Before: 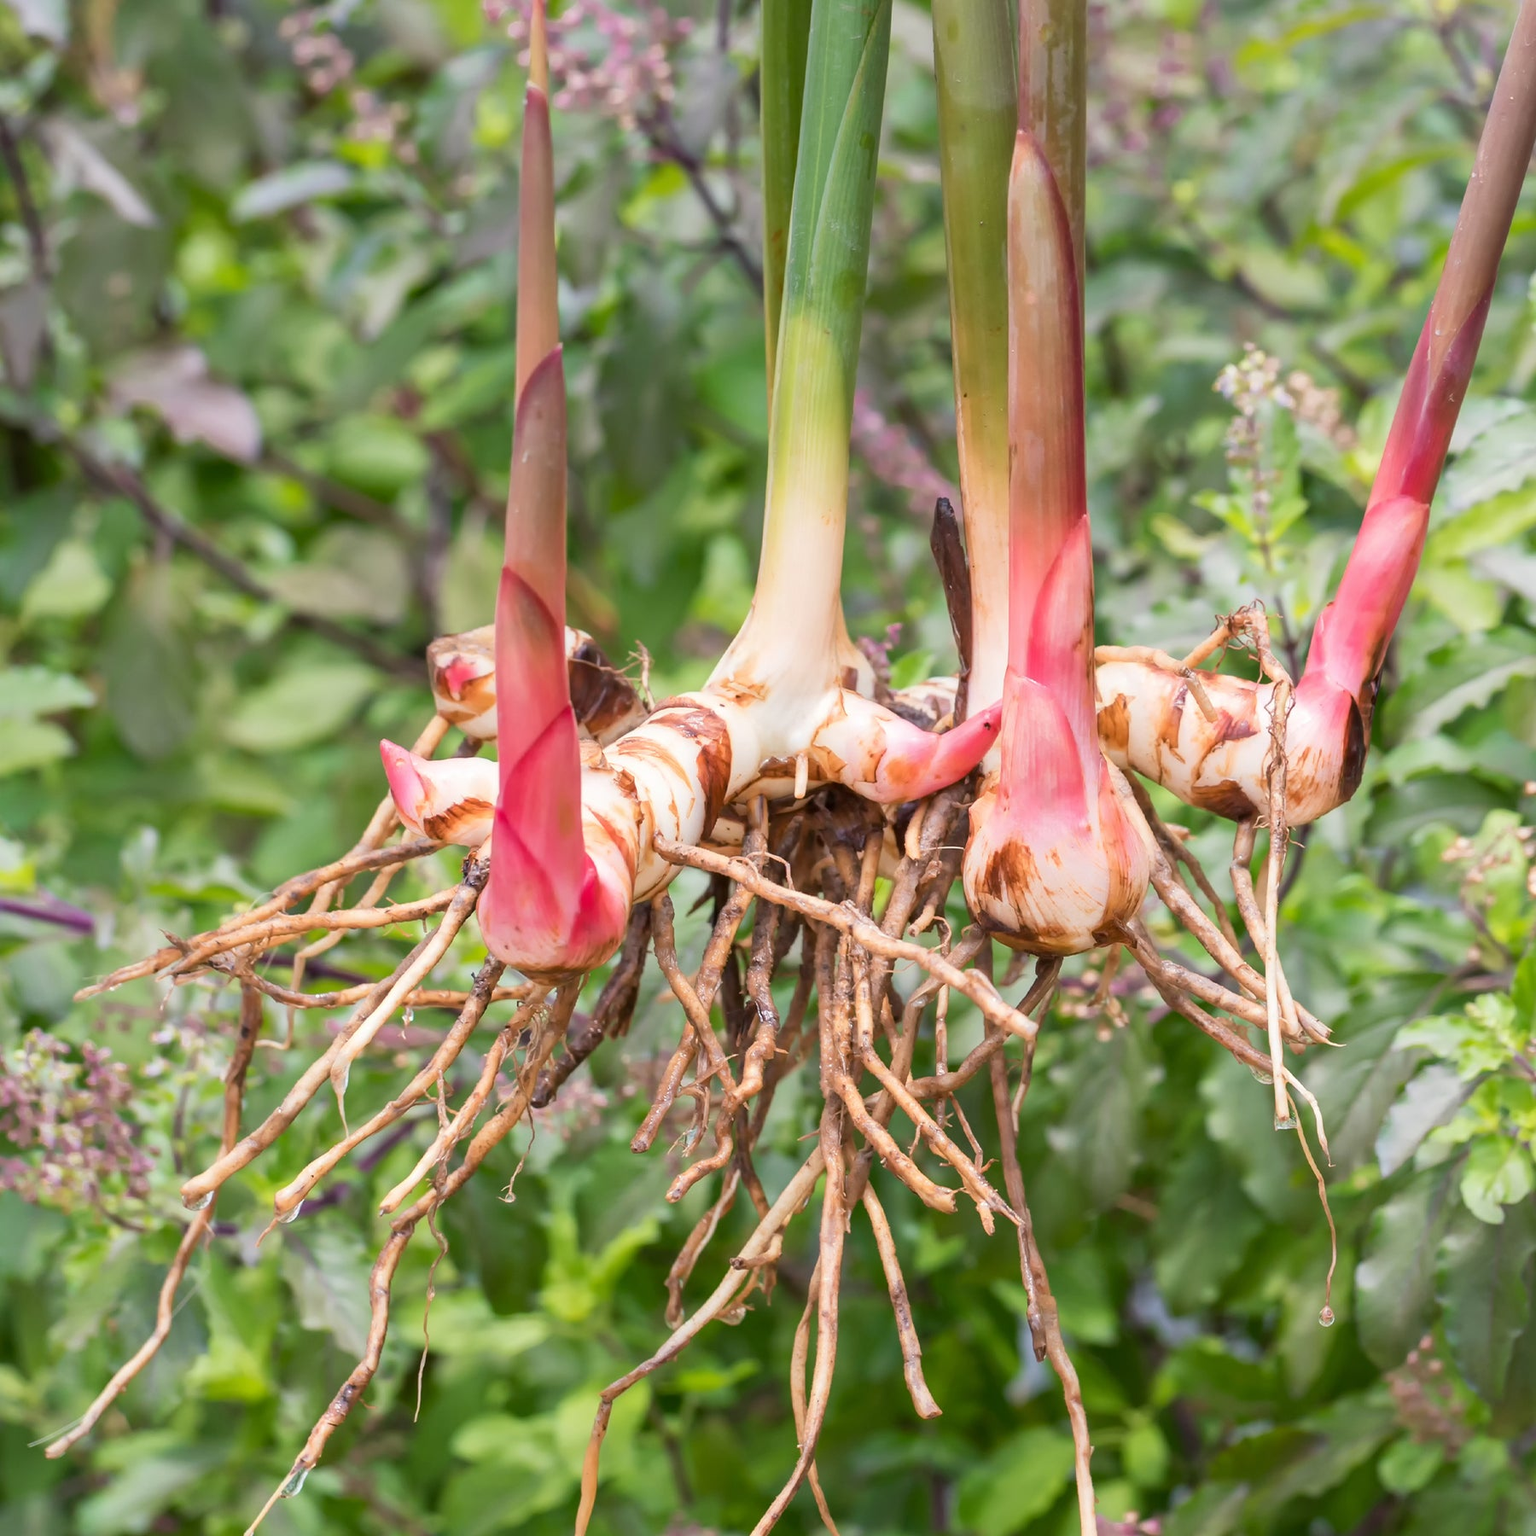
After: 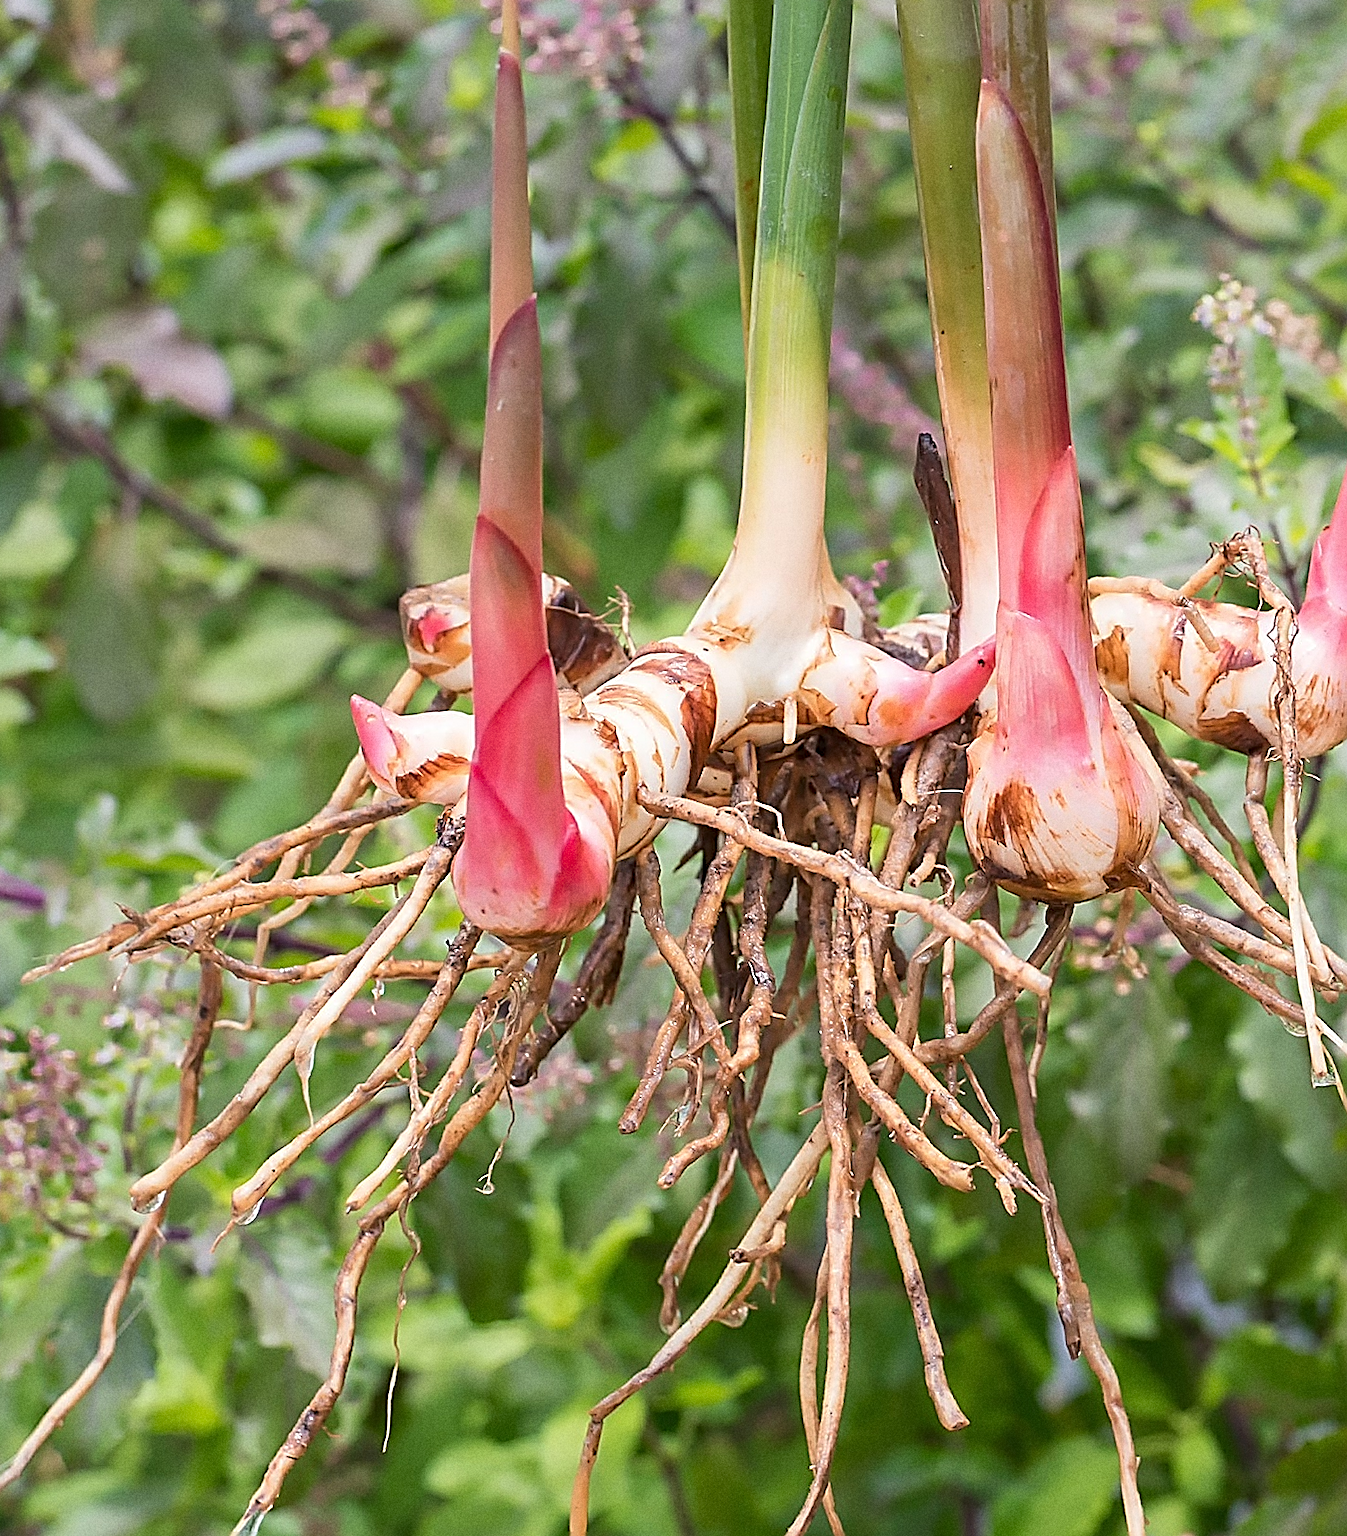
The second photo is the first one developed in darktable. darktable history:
sharpen: amount 2
grain: strength 26%
crop: right 9.509%, bottom 0.031%
rotate and perspective: rotation -1.68°, lens shift (vertical) -0.146, crop left 0.049, crop right 0.912, crop top 0.032, crop bottom 0.96
